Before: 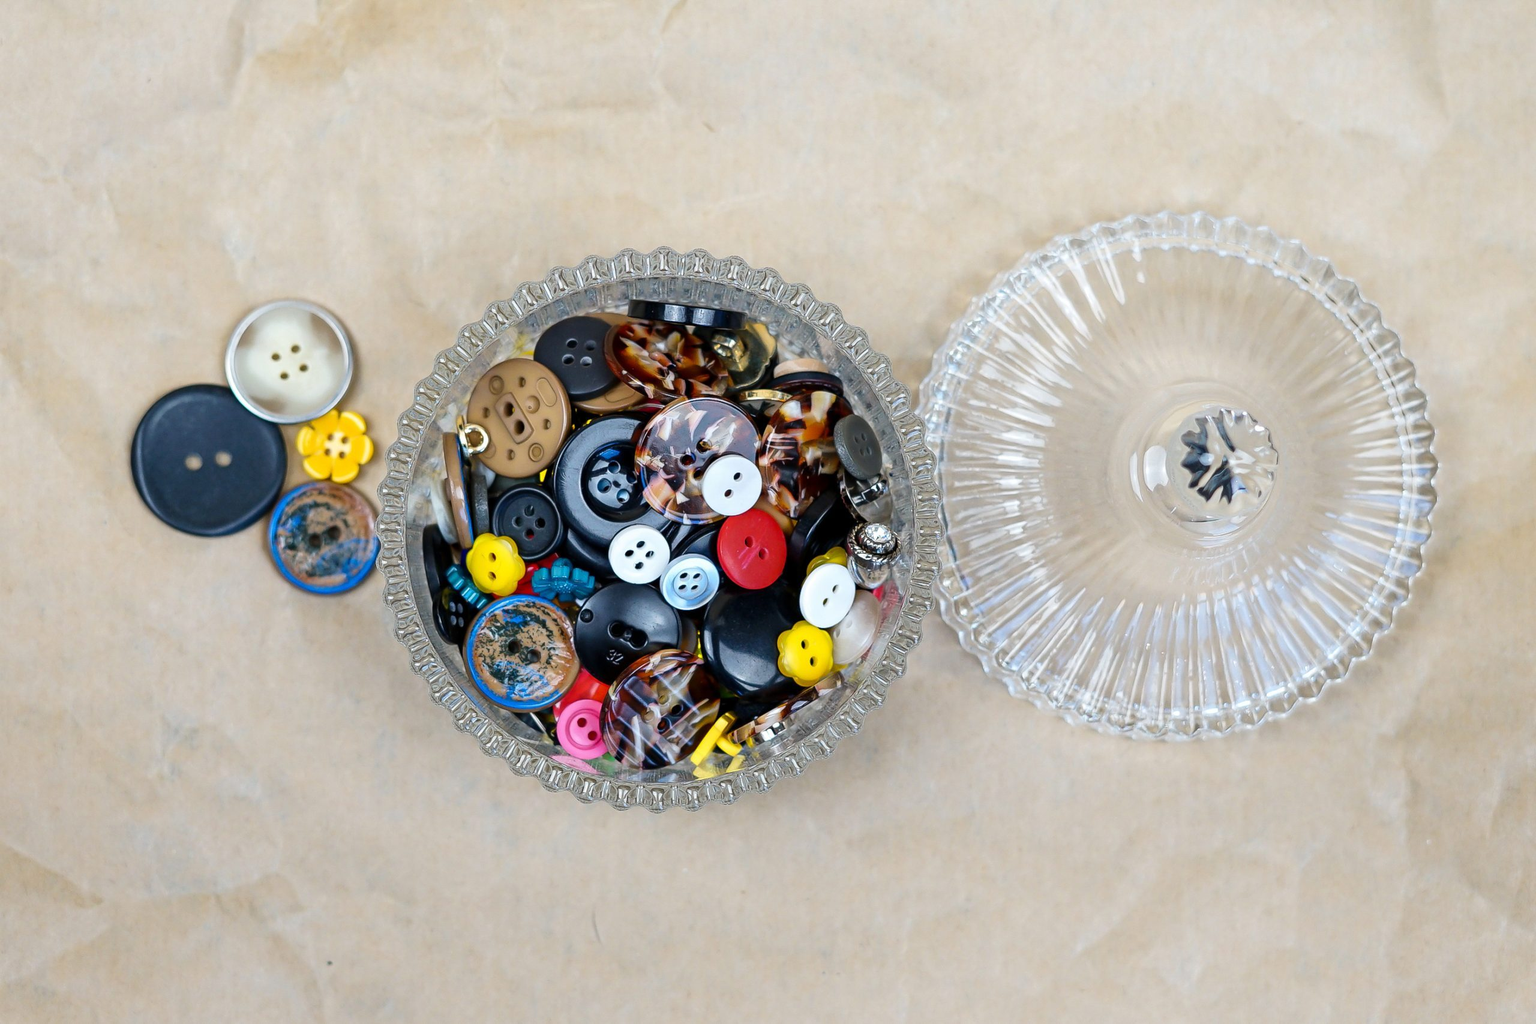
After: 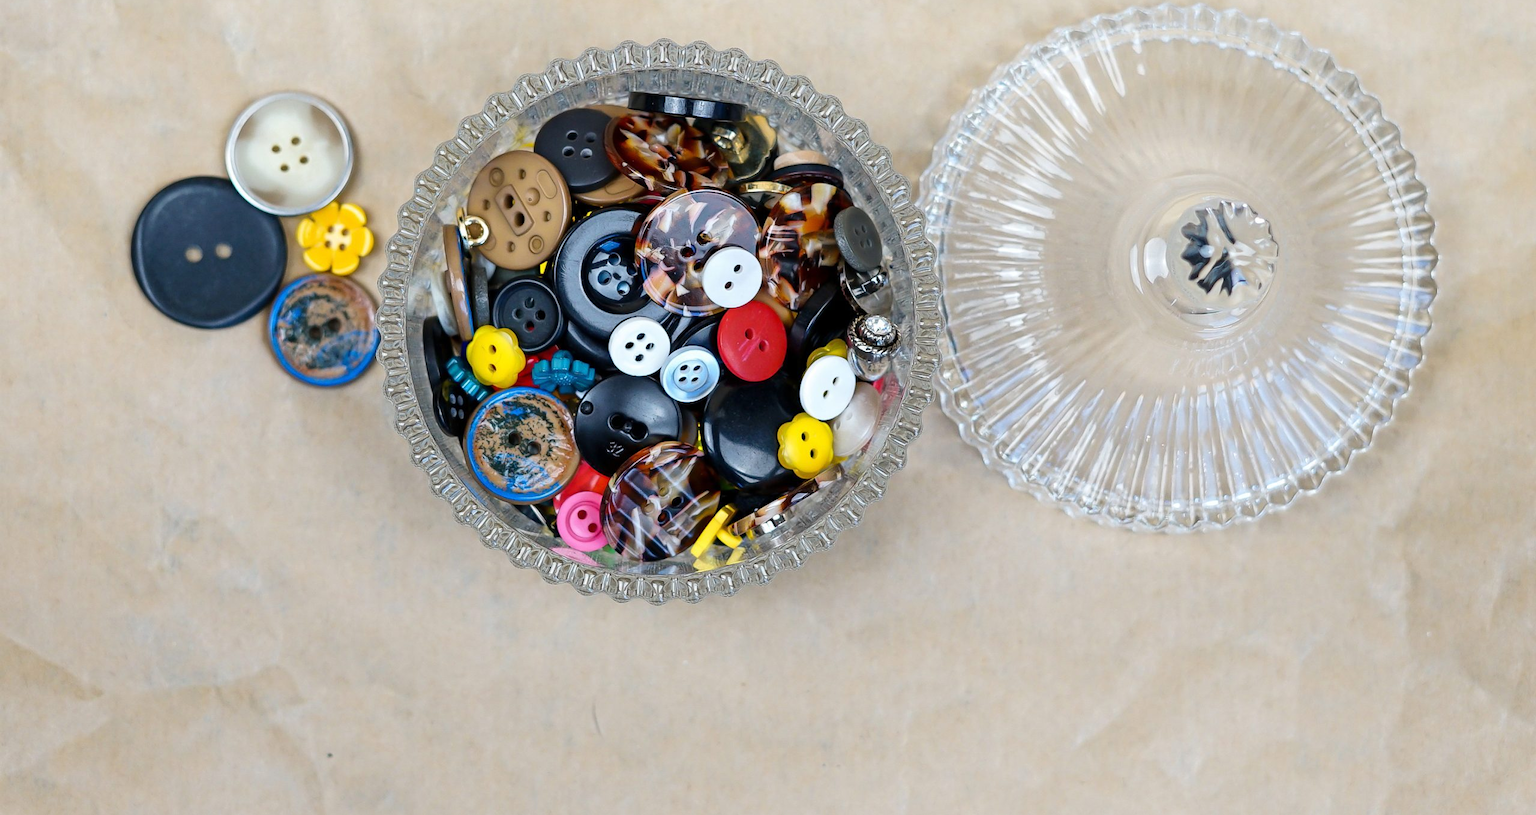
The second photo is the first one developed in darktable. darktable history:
crop and rotate: top 20.351%
